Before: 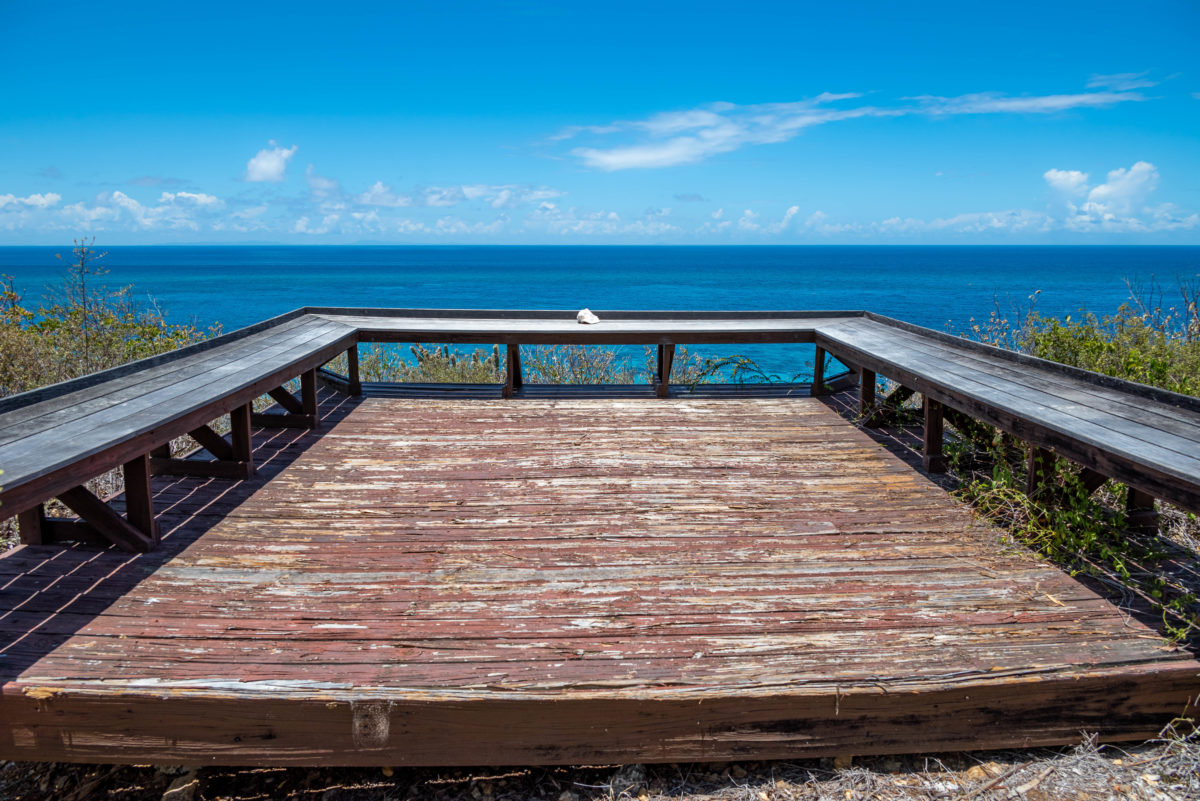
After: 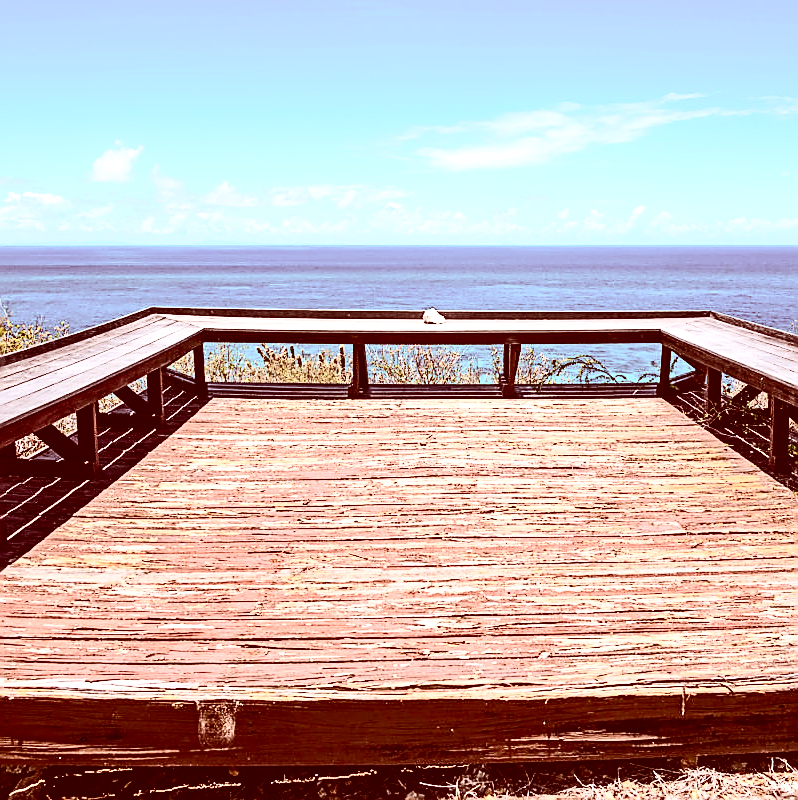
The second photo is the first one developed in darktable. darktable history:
contrast brightness saturation: contrast 0.392, brightness 0.103
tone curve: curves: ch0 [(0, 0) (0.003, 0.035) (0.011, 0.035) (0.025, 0.035) (0.044, 0.046) (0.069, 0.063) (0.1, 0.084) (0.136, 0.123) (0.177, 0.174) (0.224, 0.232) (0.277, 0.304) (0.335, 0.387) (0.399, 0.476) (0.468, 0.566) (0.543, 0.639) (0.623, 0.714) (0.709, 0.776) (0.801, 0.851) (0.898, 0.921) (1, 1)], color space Lab, independent channels, preserve colors none
crop and rotate: left 12.901%, right 20.533%
sharpen: radius 1.357, amount 1.257, threshold 0.729
color correction: highlights a* 9.18, highlights b* 8.47, shadows a* 39.47, shadows b* 39.76, saturation 0.817
exposure: black level correction 0, exposure 0.699 EV, compensate highlight preservation false
